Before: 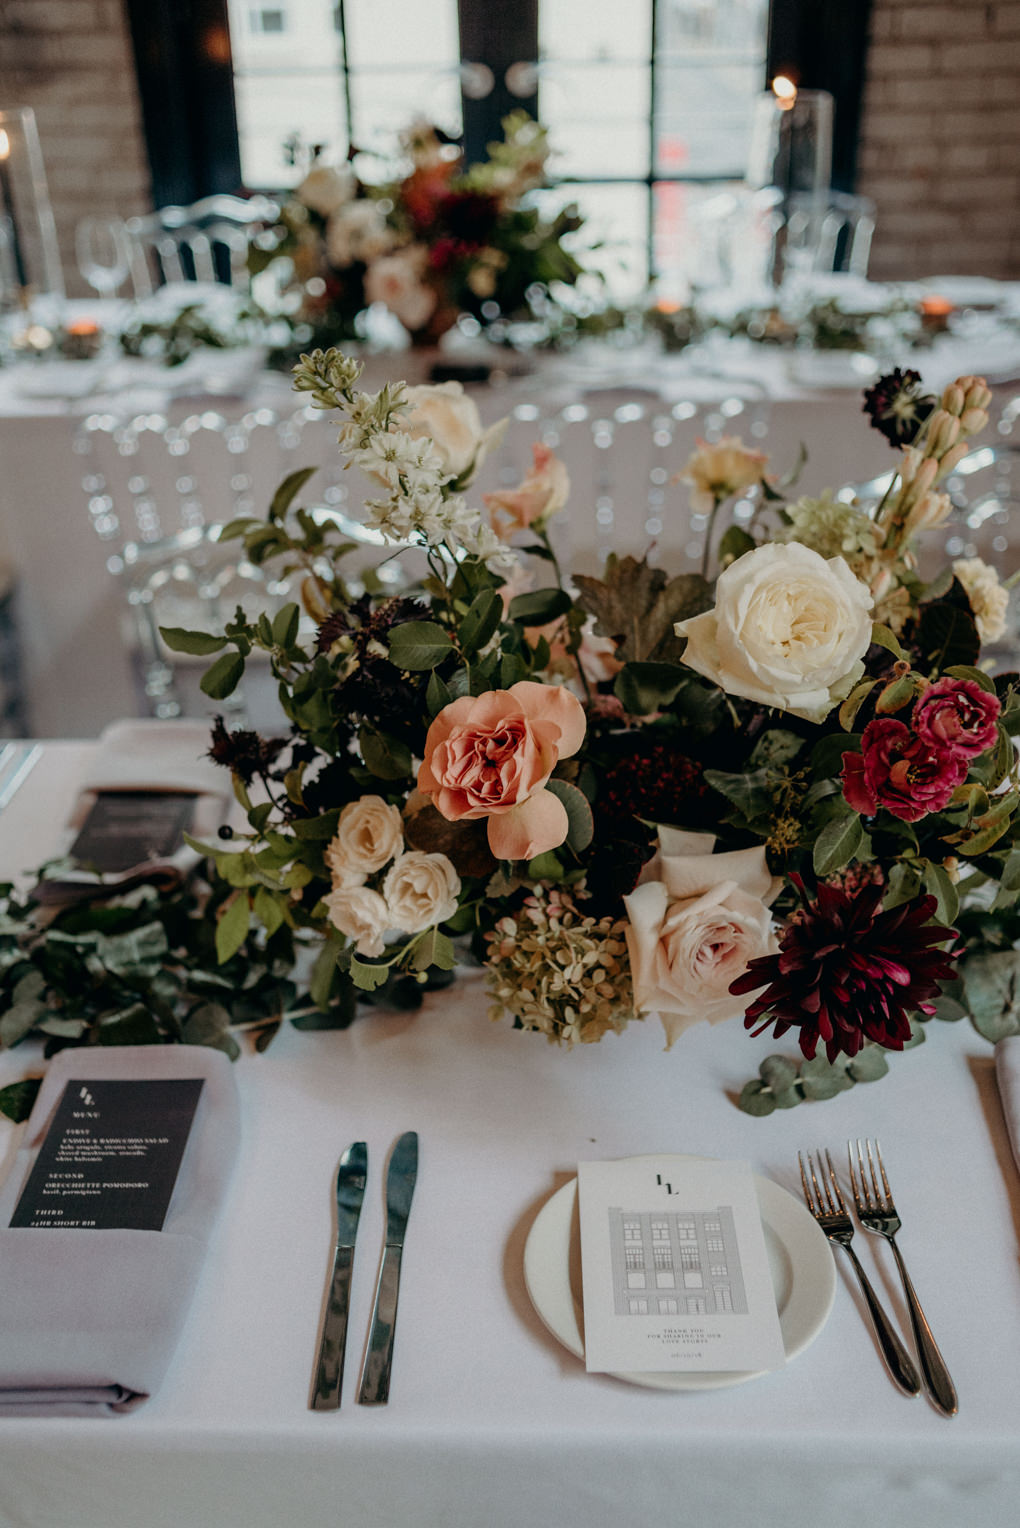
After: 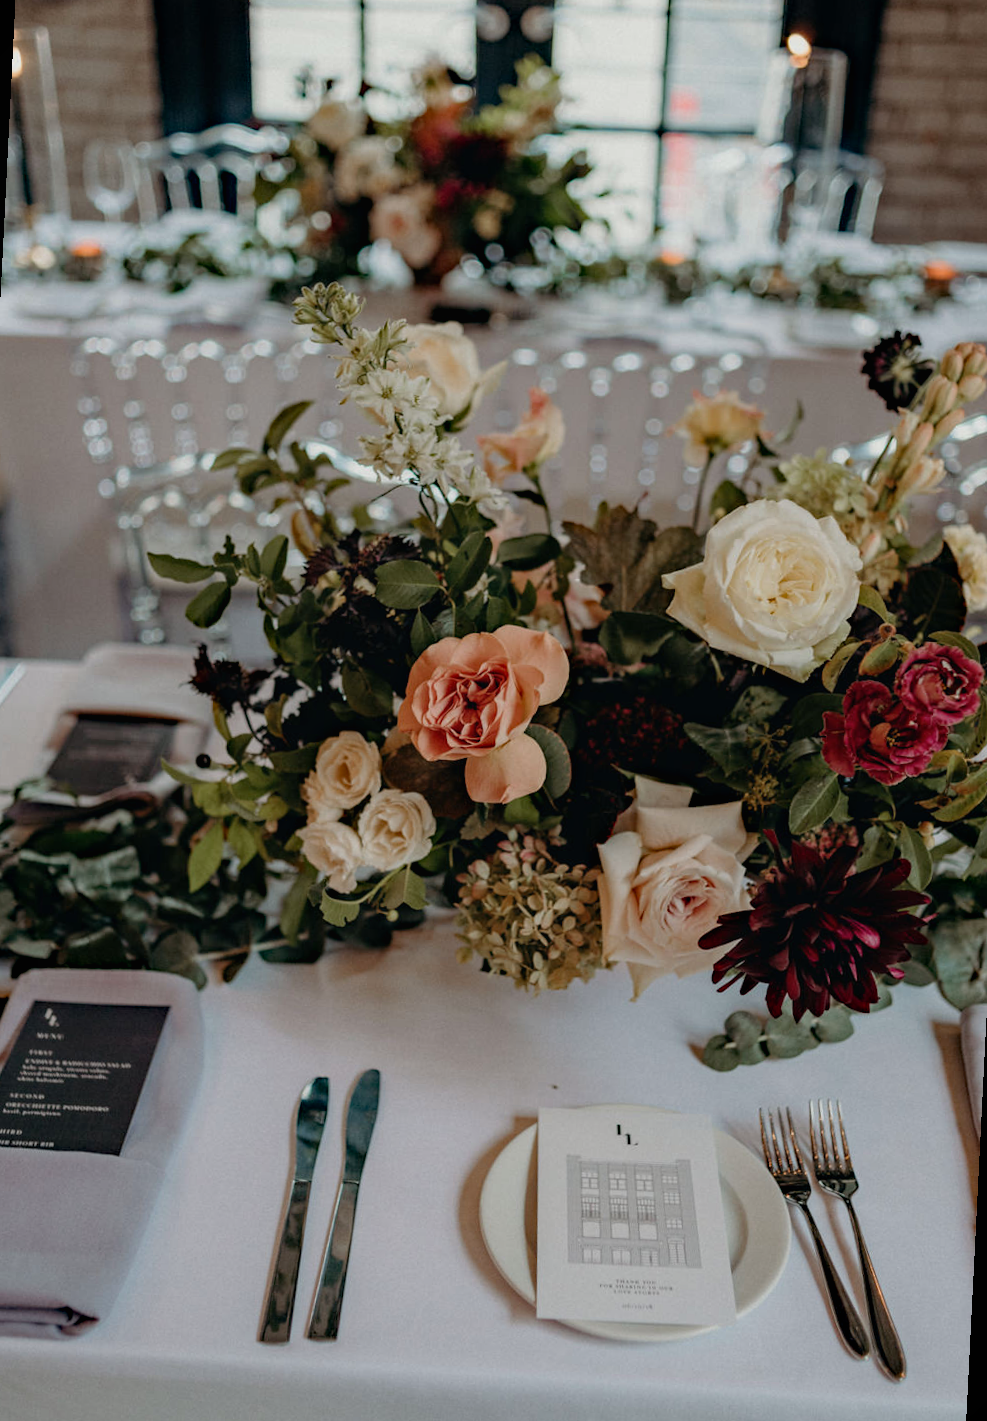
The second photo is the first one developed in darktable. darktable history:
local contrast: mode bilateral grid, contrast 100, coarseness 99, detail 90%, midtone range 0.2
crop and rotate: angle -2.88°, left 5.208%, top 5.21%, right 4.683%, bottom 4.669%
contrast brightness saturation: saturation -0.05
haze removal: compatibility mode true
